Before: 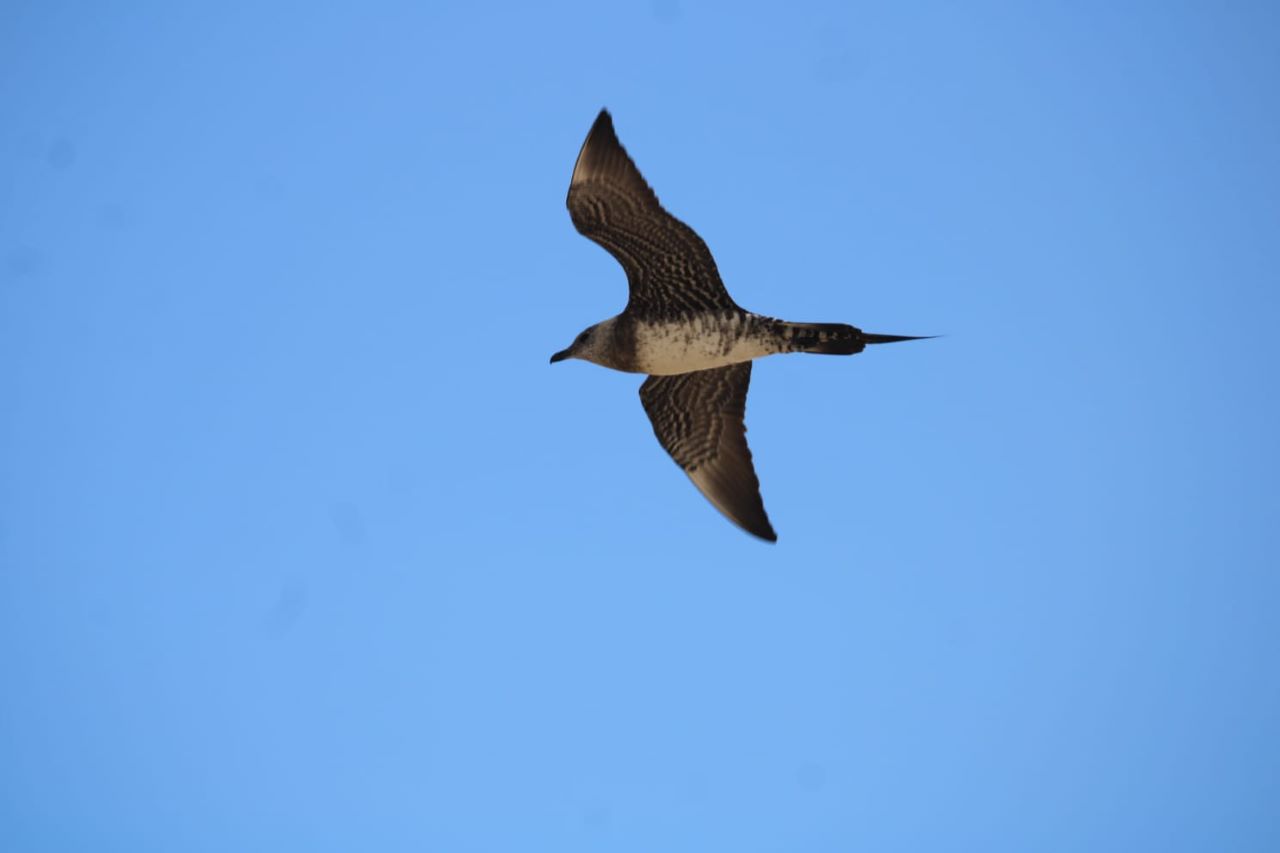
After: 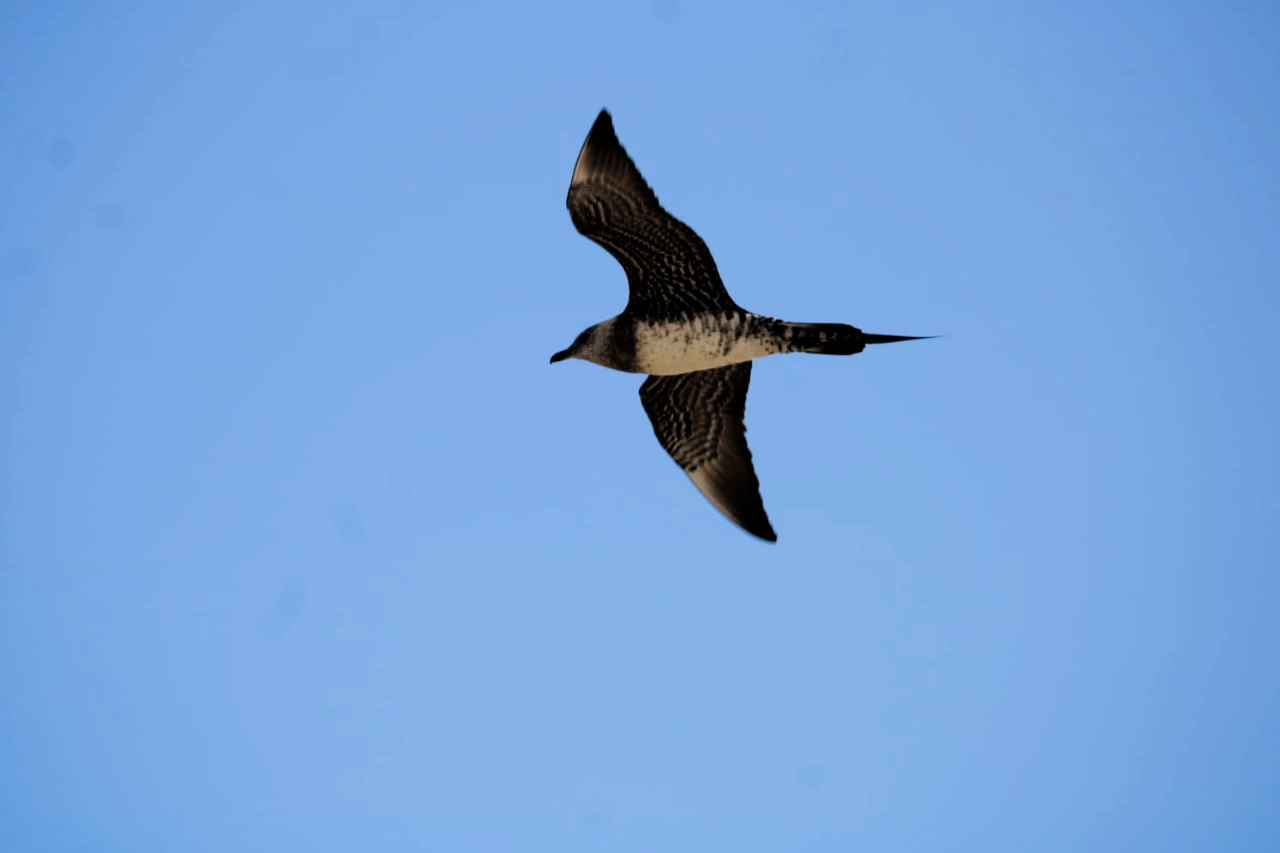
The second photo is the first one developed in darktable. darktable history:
color contrast: green-magenta contrast 1.1, blue-yellow contrast 1.1, unbound 0
filmic rgb: black relative exposure -5 EV, white relative exposure 3.5 EV, hardness 3.19, contrast 1.2, highlights saturation mix -50%
